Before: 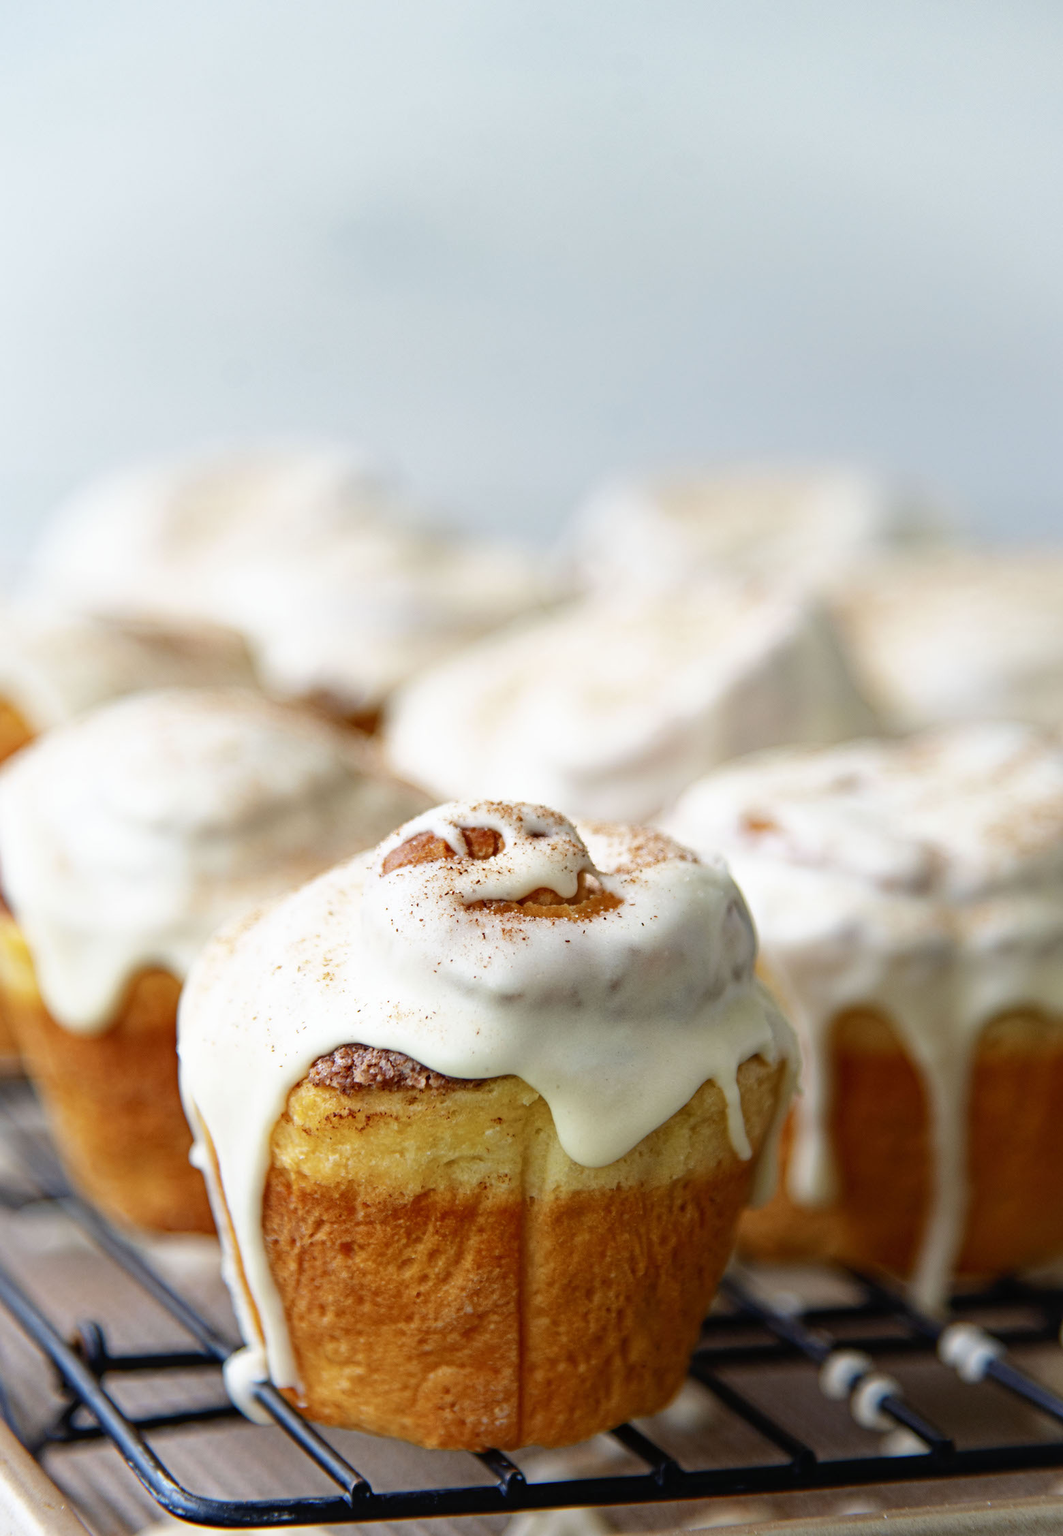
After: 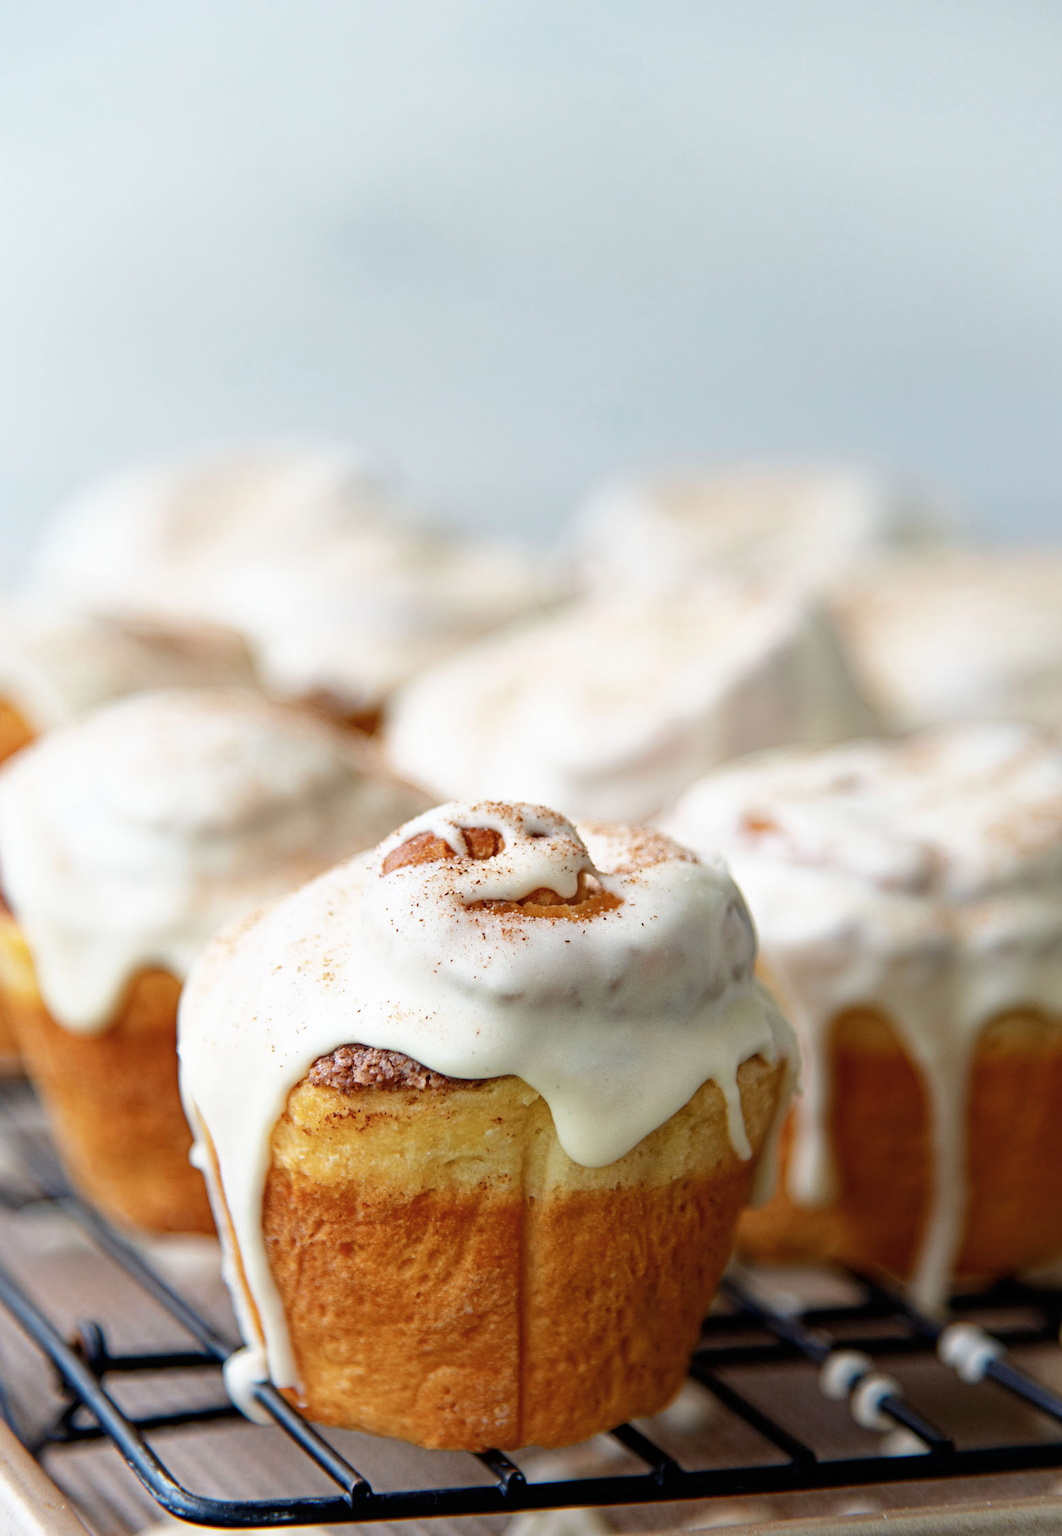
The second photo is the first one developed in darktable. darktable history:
color contrast: green-magenta contrast 0.84, blue-yellow contrast 0.86
white balance: emerald 1
